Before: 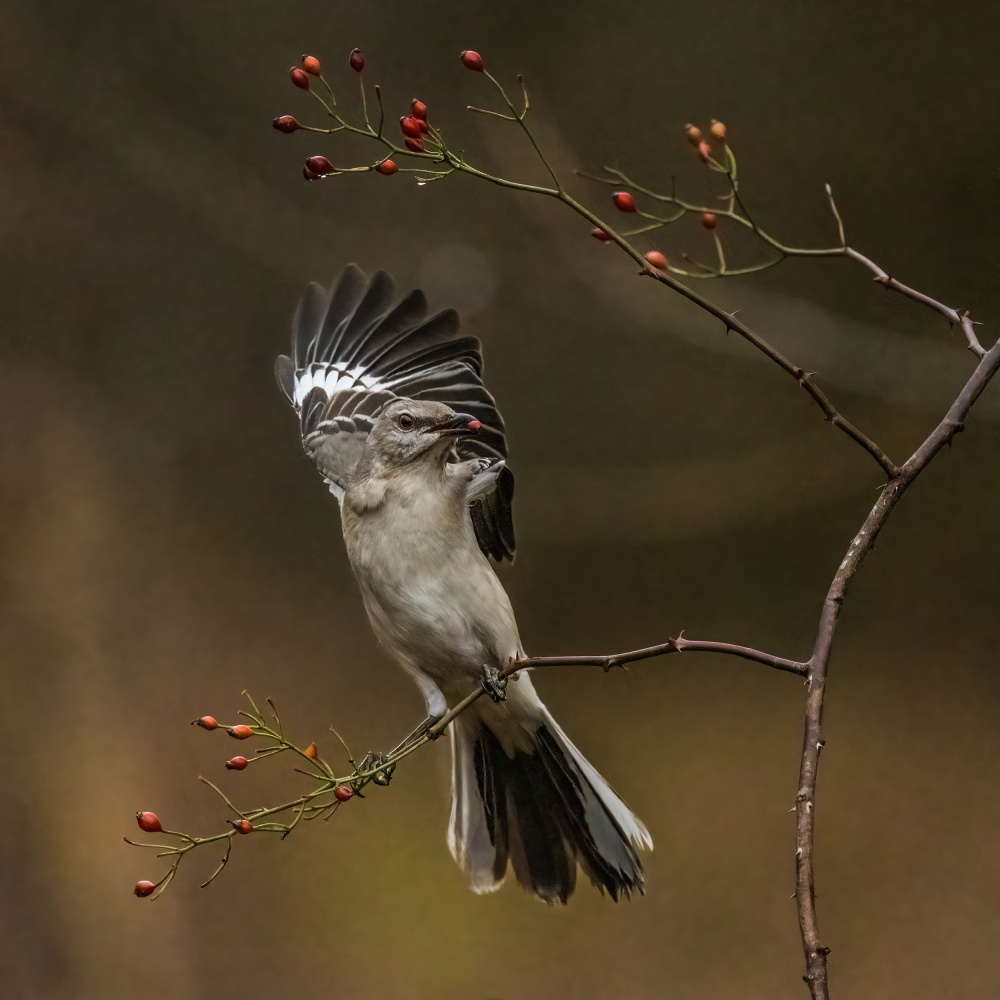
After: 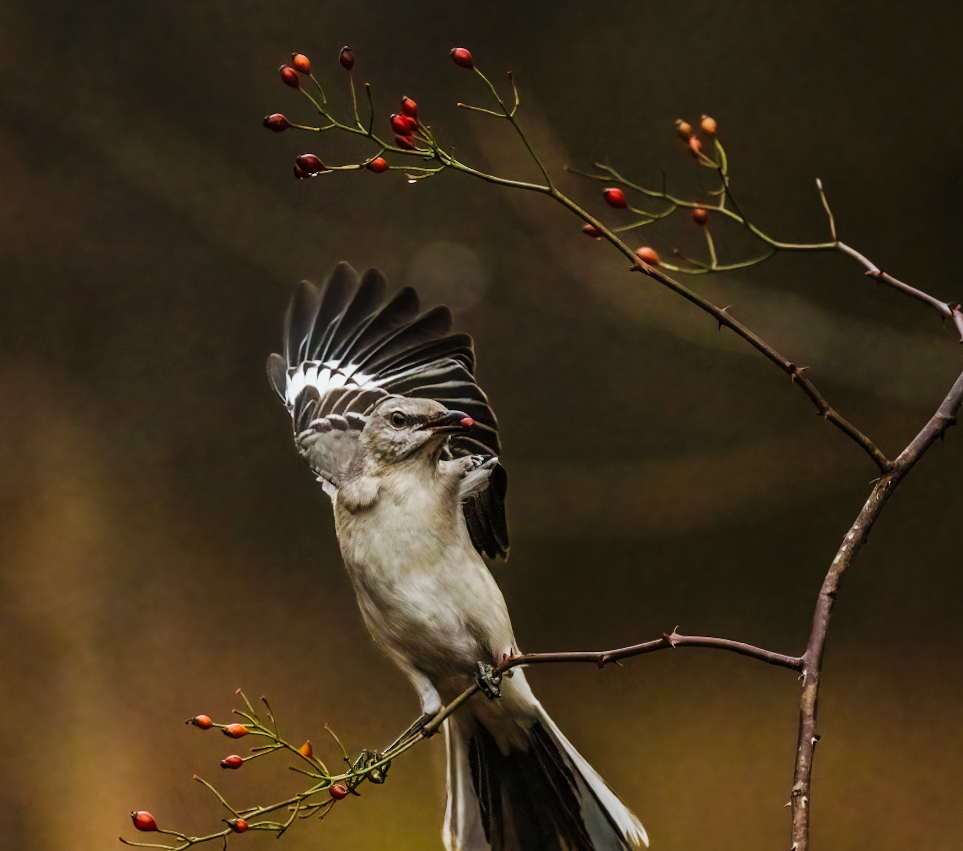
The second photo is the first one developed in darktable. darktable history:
base curve: curves: ch0 [(0, 0) (0.032, 0.025) (0.121, 0.166) (0.206, 0.329) (0.605, 0.79) (1, 1)], preserve colors none
exposure: exposure -0.208 EV, compensate exposure bias true, compensate highlight preservation false
crop and rotate: angle 0.412°, left 0.358%, right 2.618%, bottom 14.237%
